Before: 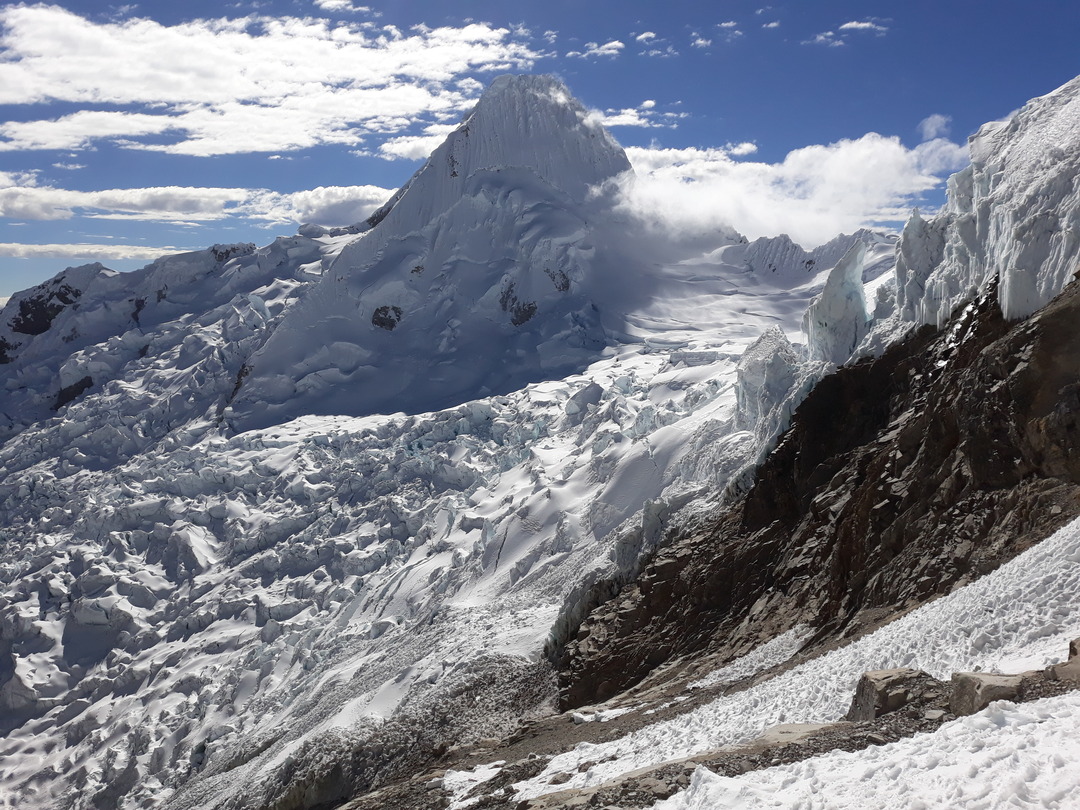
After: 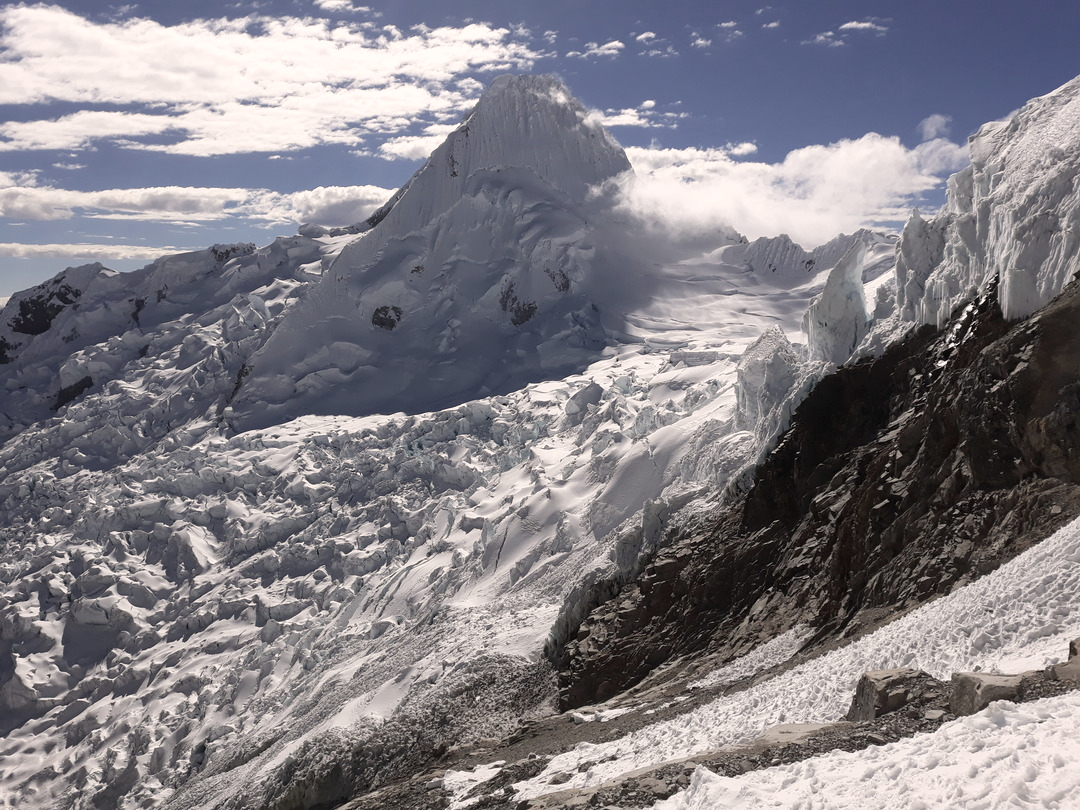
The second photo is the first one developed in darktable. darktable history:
color correction: highlights a* 5.59, highlights b* 5.24, saturation 0.68
exposure: compensate highlight preservation false
